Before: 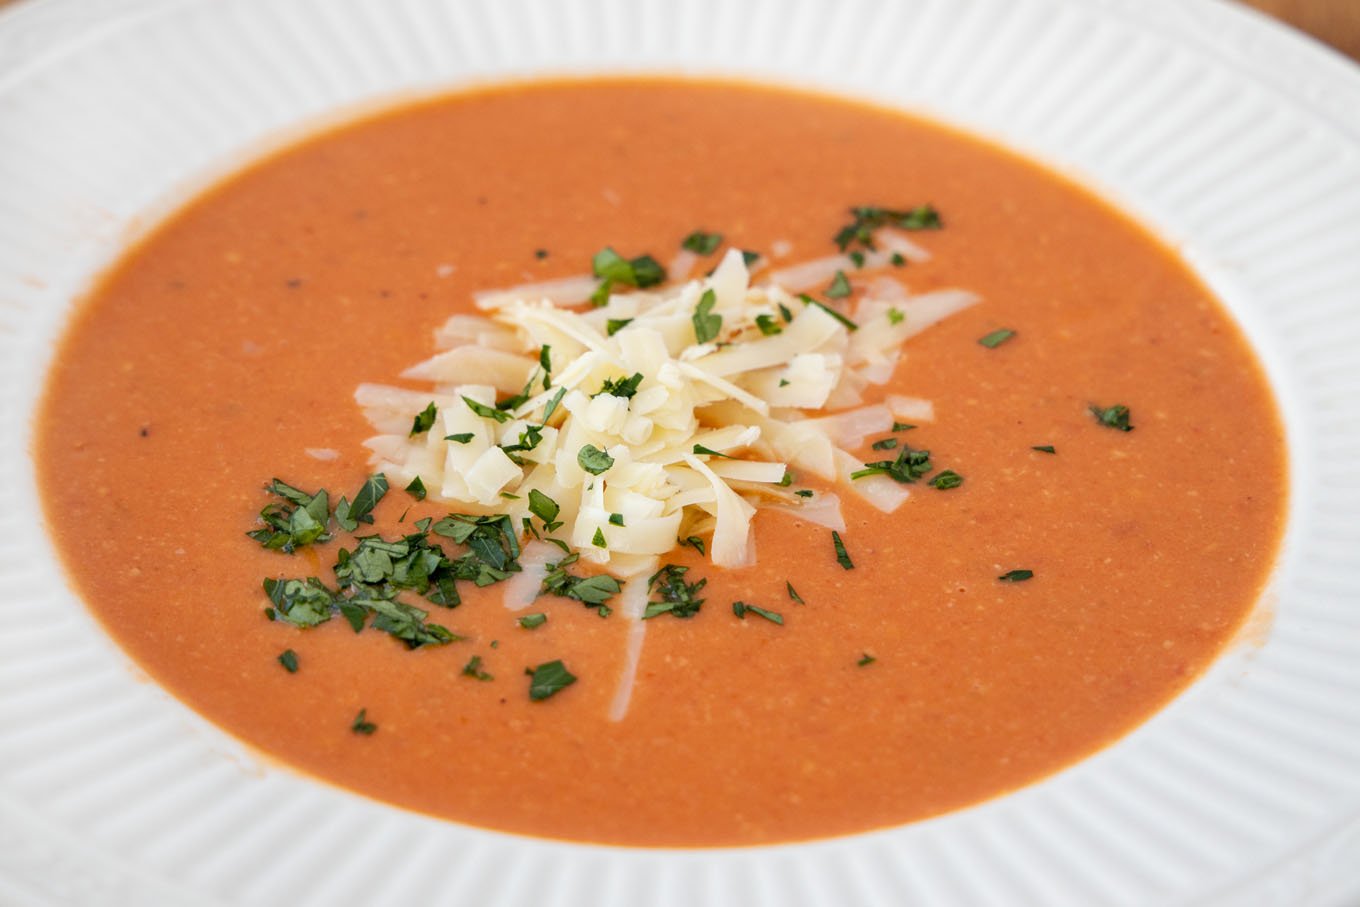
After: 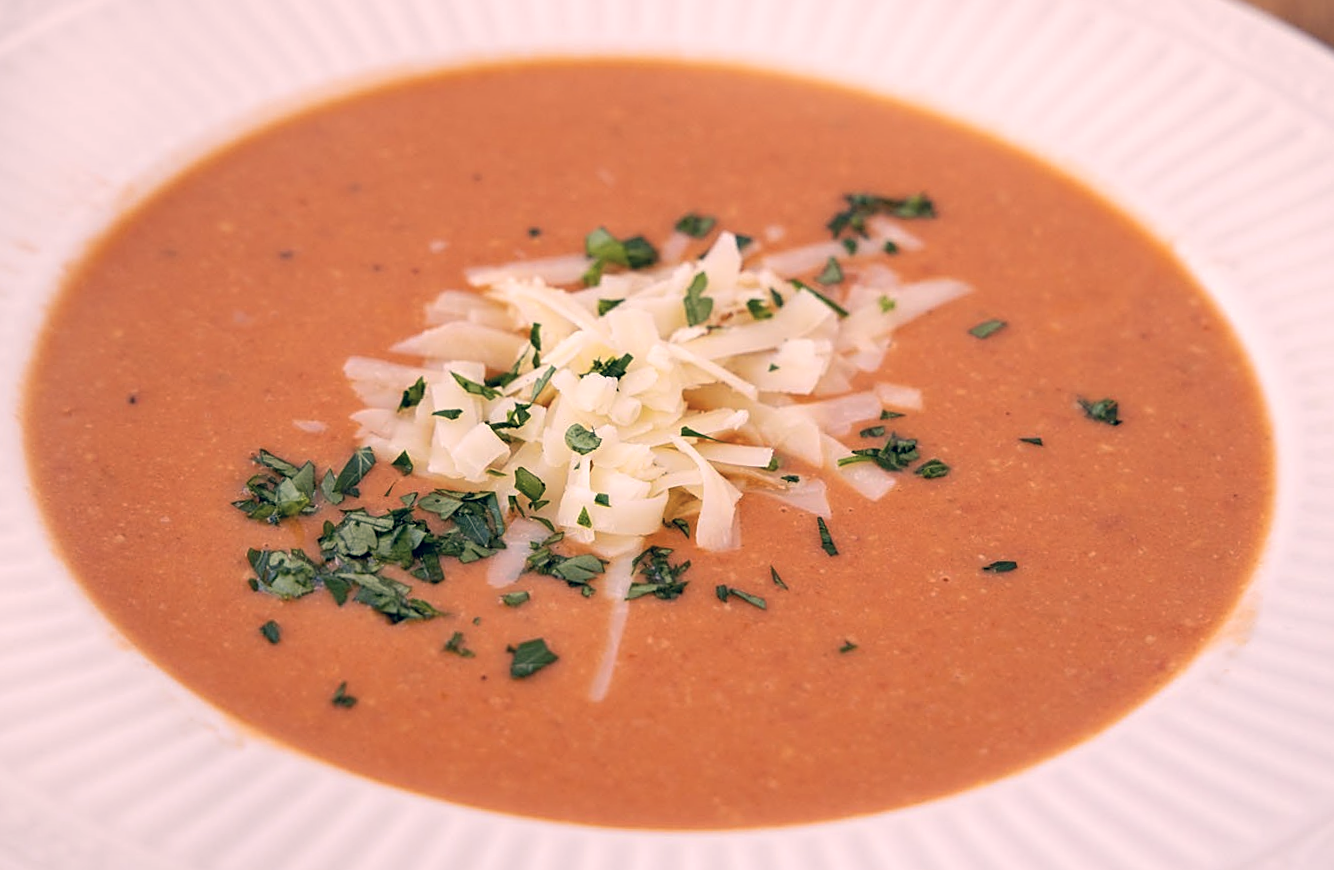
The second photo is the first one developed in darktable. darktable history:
sharpen: on, module defaults
rotate and perspective: rotation 1.57°, crop left 0.018, crop right 0.982, crop top 0.039, crop bottom 0.961
color correction: highlights a* 14.46, highlights b* 5.85, shadows a* -5.53, shadows b* -15.24, saturation 0.85
exposure: black level correction 0, compensate exposure bias true, compensate highlight preservation false
